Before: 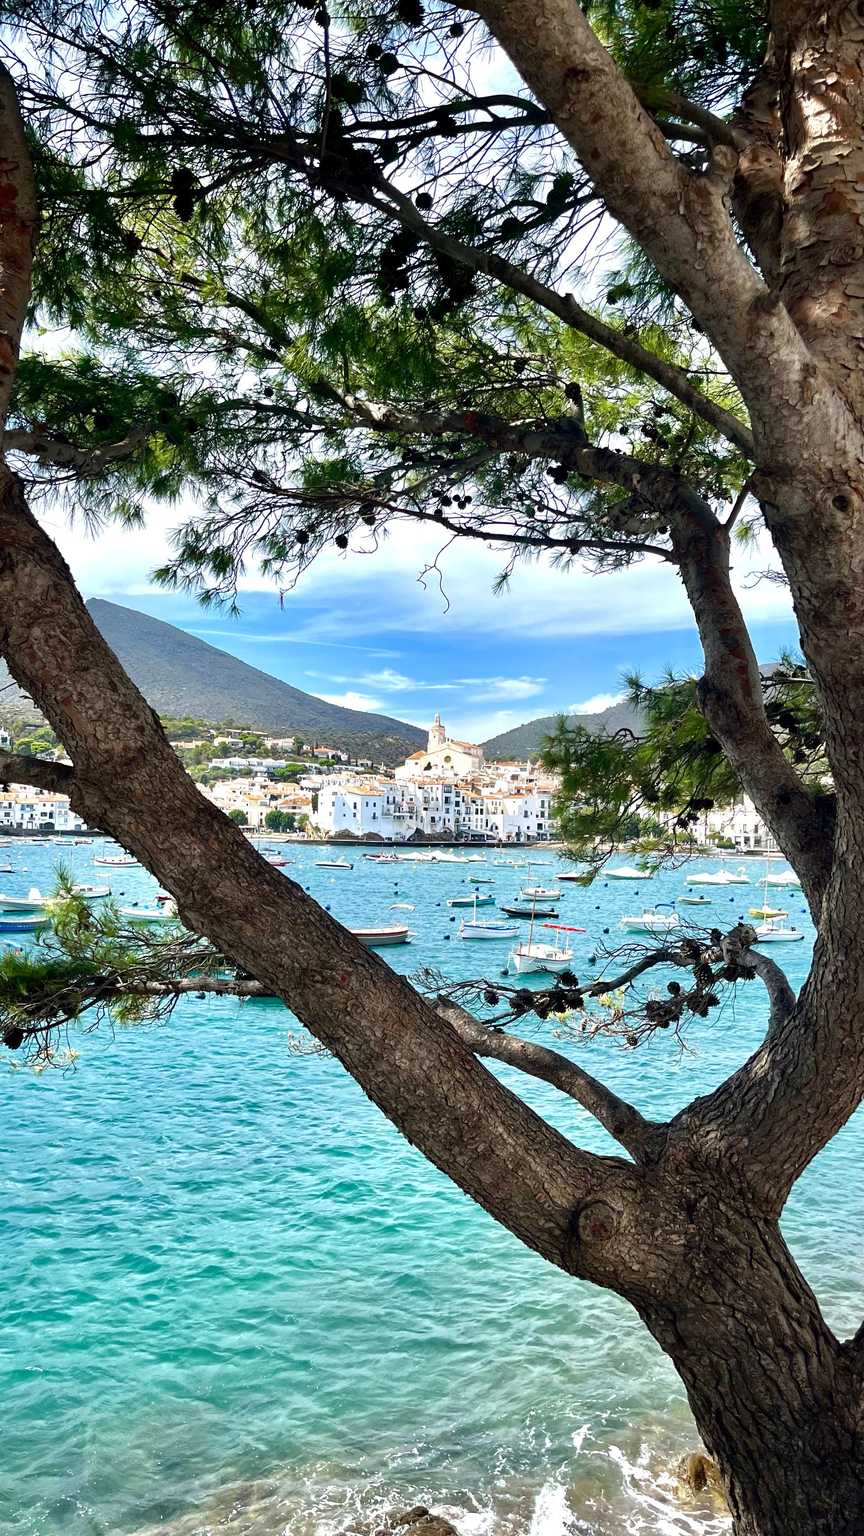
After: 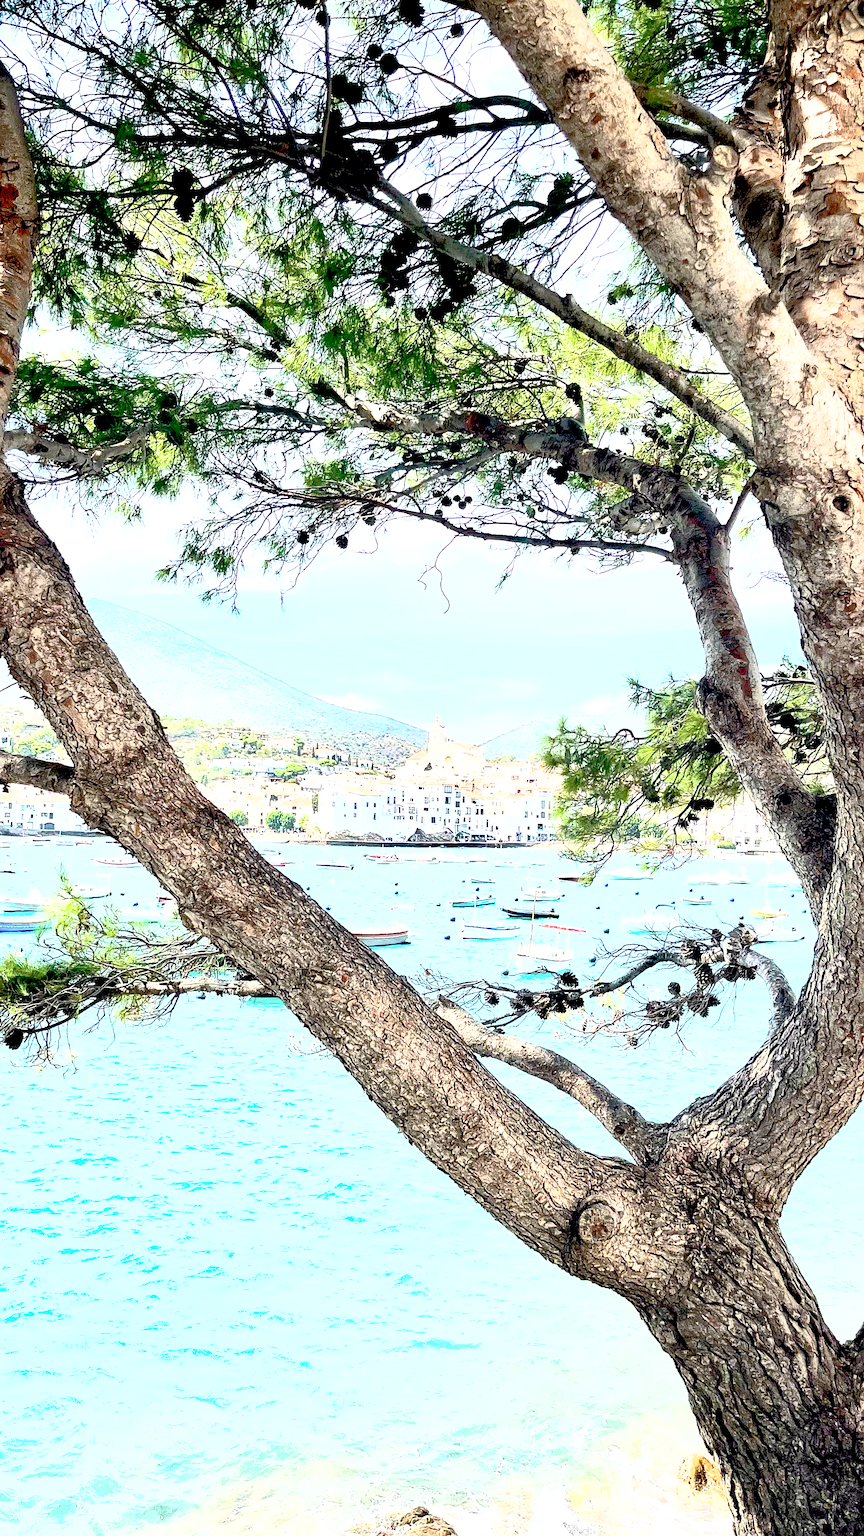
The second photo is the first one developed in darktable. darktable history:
exposure: black level correction 0.005, exposure 2.074 EV, compensate highlight preservation false
contrast brightness saturation: contrast 0.565, brightness 0.566, saturation -0.33
shadows and highlights: on, module defaults
sharpen: on, module defaults
